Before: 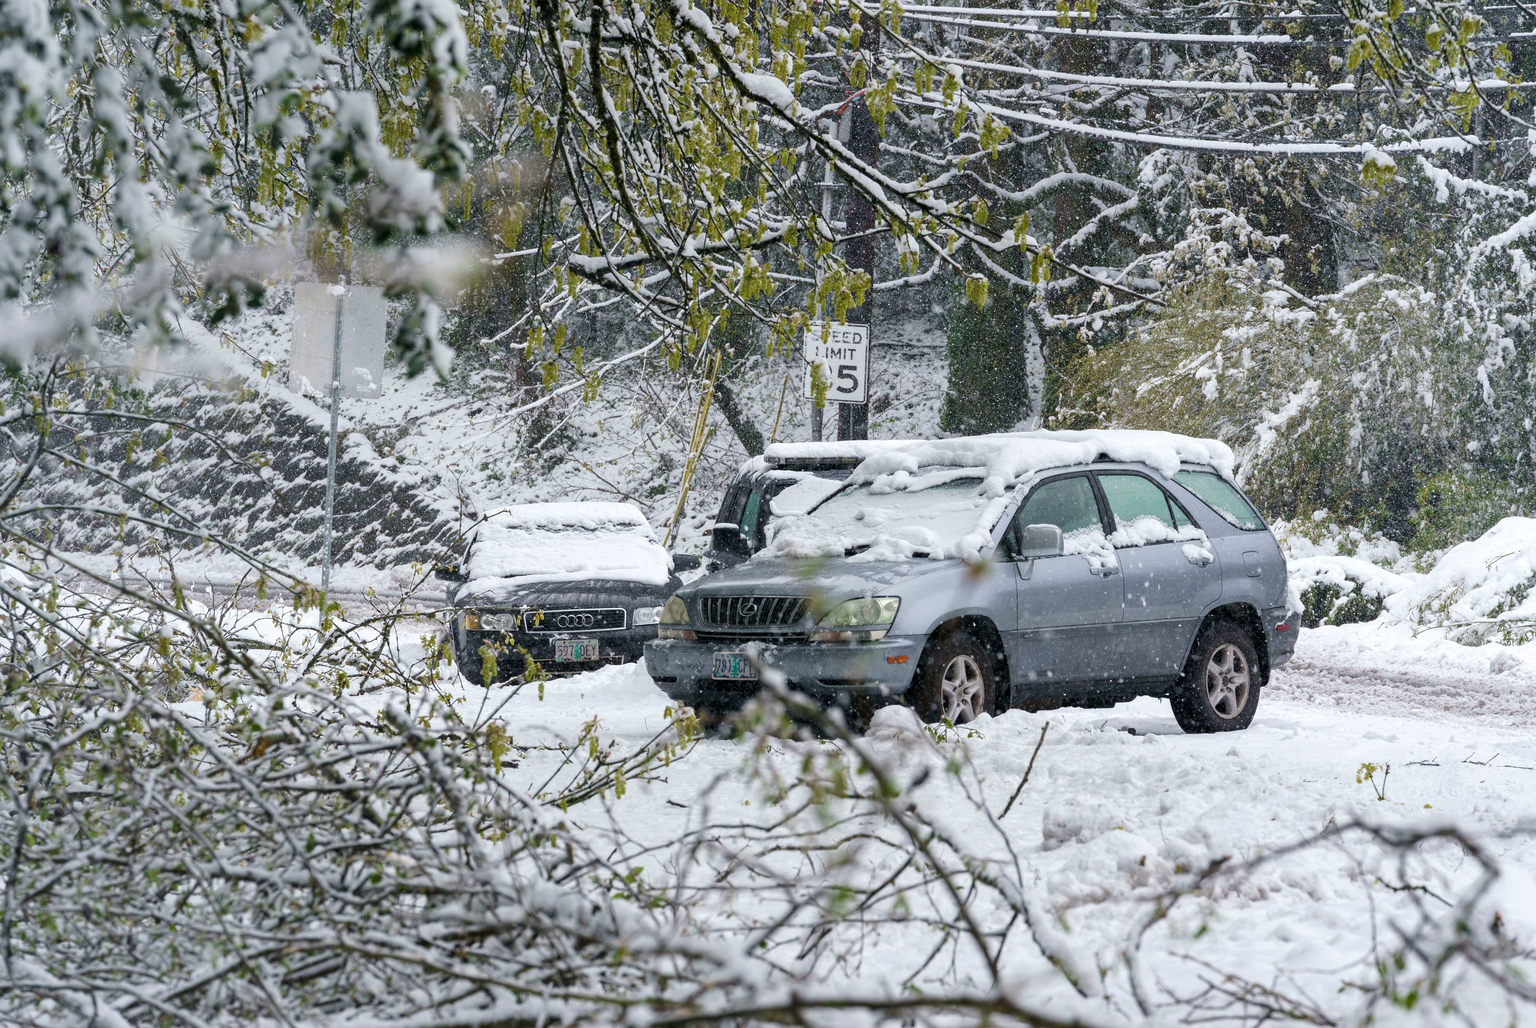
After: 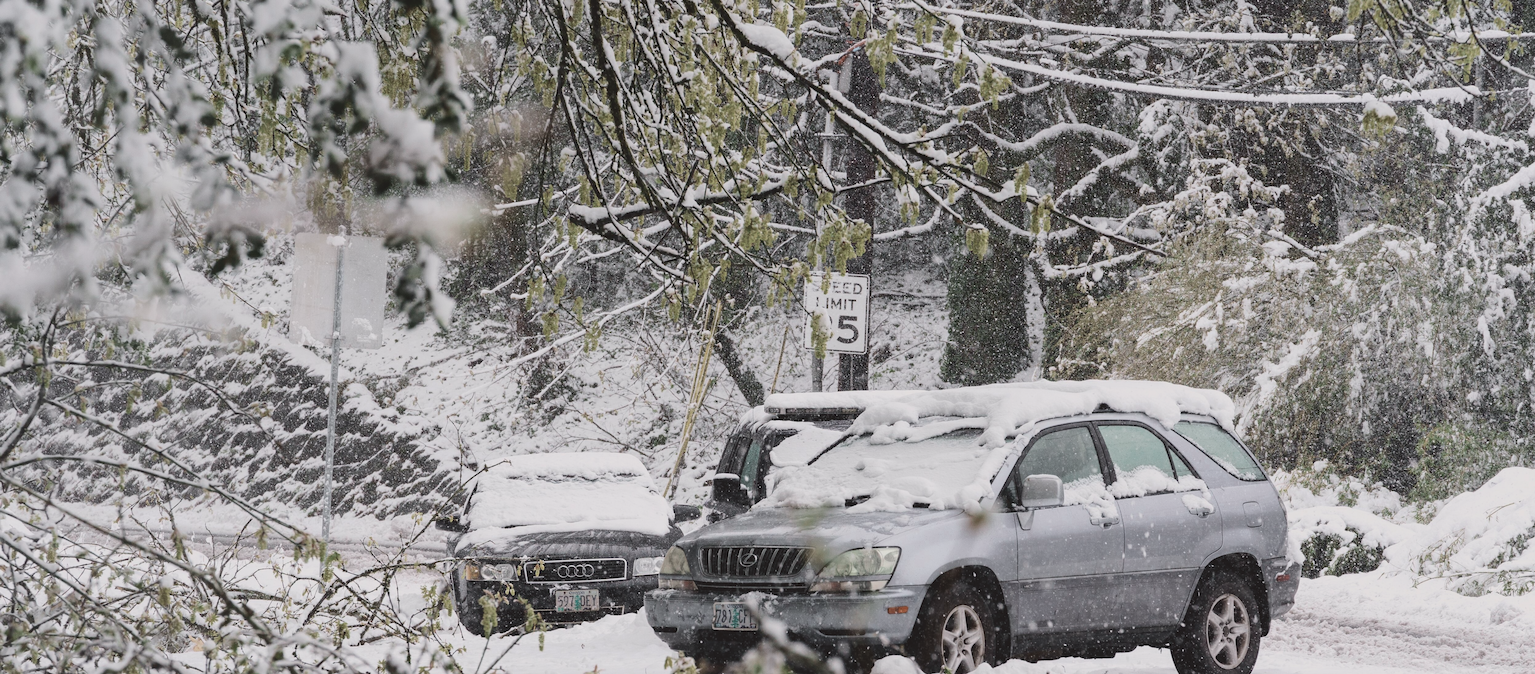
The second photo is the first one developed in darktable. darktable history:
color zones: curves: ch0 [(0, 0.5) (0.125, 0.4) (0.25, 0.5) (0.375, 0.4) (0.5, 0.4) (0.625, 0.6) (0.75, 0.6) (0.875, 0.5)]; ch1 [(0, 0.4) (0.125, 0.5) (0.25, 0.4) (0.375, 0.4) (0.5, 0.4) (0.625, 0.4) (0.75, 0.5) (0.875, 0.4)]; ch2 [(0, 0.6) (0.125, 0.5) (0.25, 0.5) (0.375, 0.6) (0.5, 0.6) (0.625, 0.5) (0.75, 0.5) (0.875, 0.5)]
color balance rgb: on, module defaults
tone equalizer: -8 EV -0.417 EV, -7 EV -0.389 EV, -6 EV -0.333 EV, -5 EV -0.222 EV, -3 EV 0.222 EV, -2 EV 0.333 EV, -1 EV 0.389 EV, +0 EV 0.417 EV, edges refinement/feathering 500, mask exposure compensation -1.57 EV, preserve details no
crop and rotate: top 4.848%, bottom 29.503%
contrast brightness saturation: contrast -0.26, saturation -0.43
tone curve: curves: ch0 [(0, 0.019) (0.204, 0.162) (0.491, 0.519) (0.748, 0.765) (1, 0.919)]; ch1 [(0, 0) (0.201, 0.113) (0.372, 0.282) (0.443, 0.434) (0.496, 0.504) (0.566, 0.585) (0.761, 0.803) (1, 1)]; ch2 [(0, 0) (0.434, 0.447) (0.483, 0.487) (0.555, 0.563) (0.697, 0.68) (1, 1)], color space Lab, independent channels, preserve colors none
